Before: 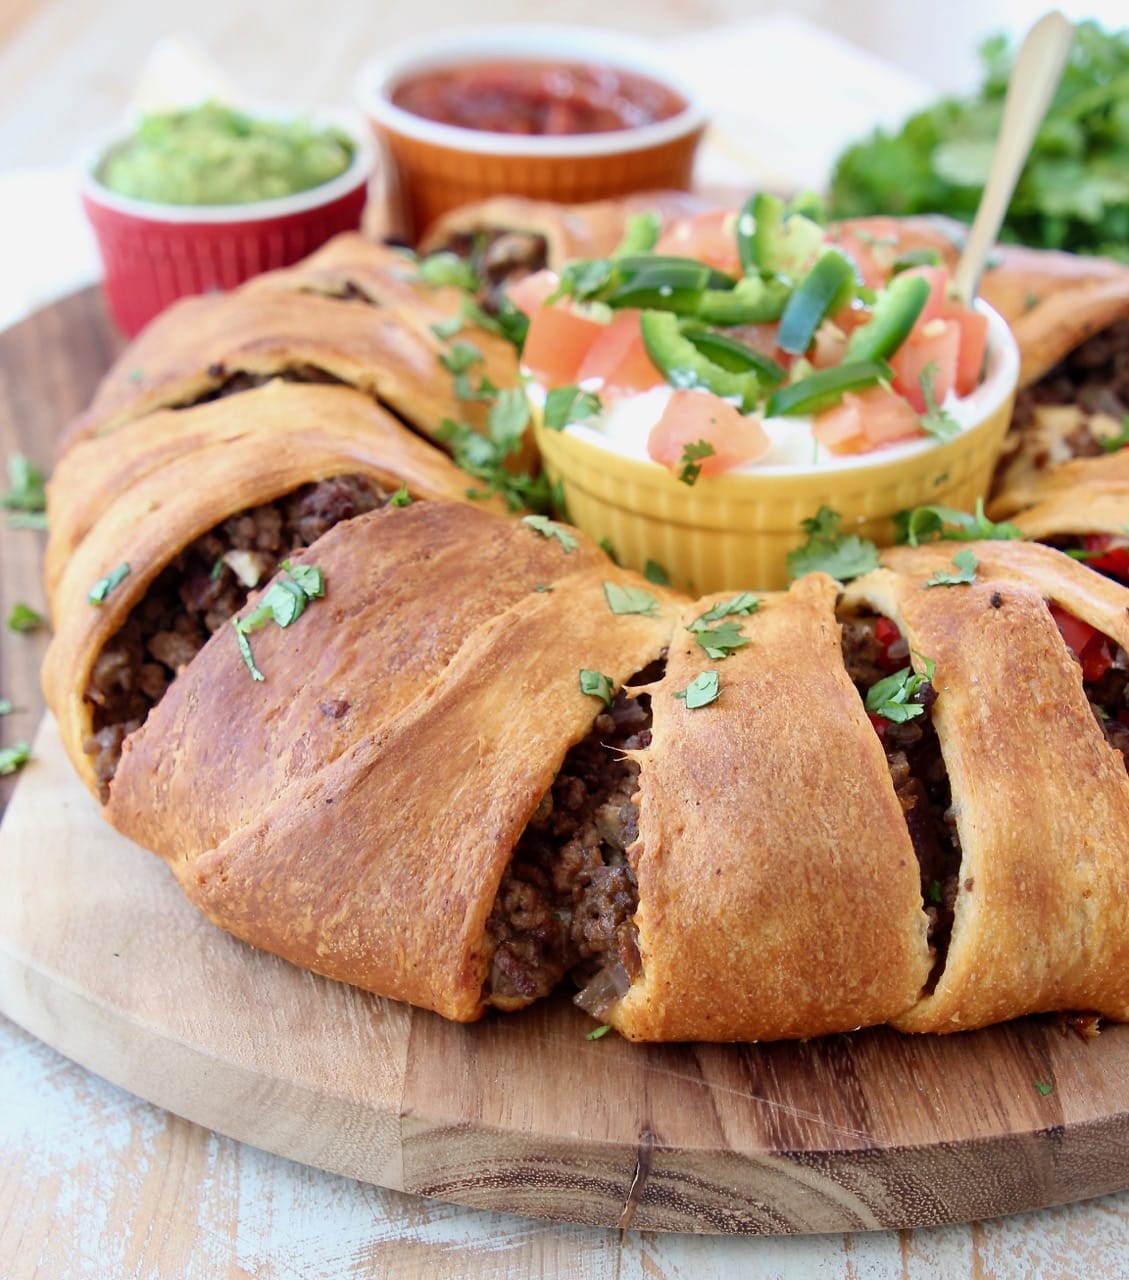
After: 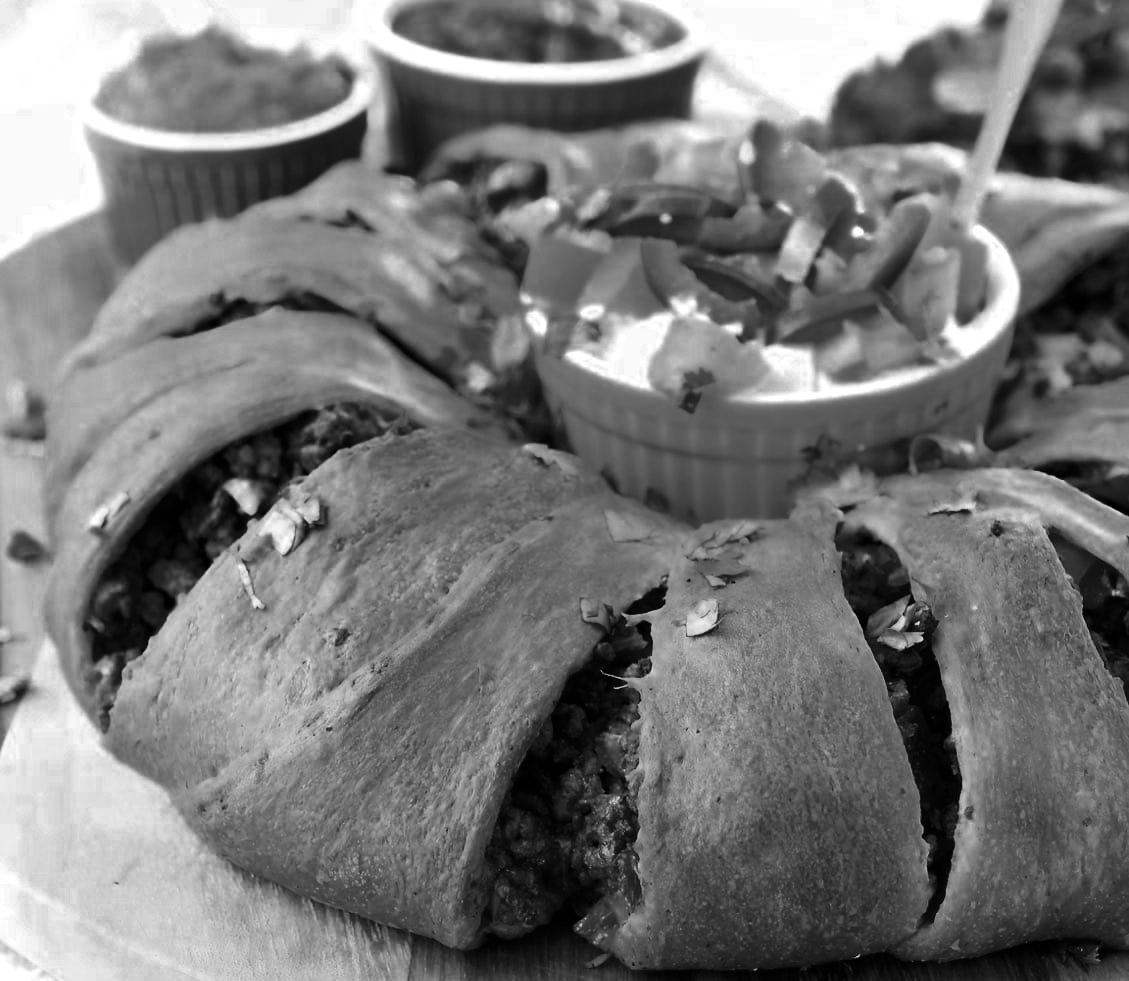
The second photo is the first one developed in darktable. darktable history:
color zones: curves: ch0 [(0.287, 0.048) (0.493, 0.484) (0.737, 0.816)]; ch1 [(0, 0) (0.143, 0) (0.286, 0) (0.429, 0) (0.571, 0) (0.714, 0) (0.857, 0)]
crop: top 5.667%, bottom 17.637%
contrast brightness saturation: contrast 0.28
